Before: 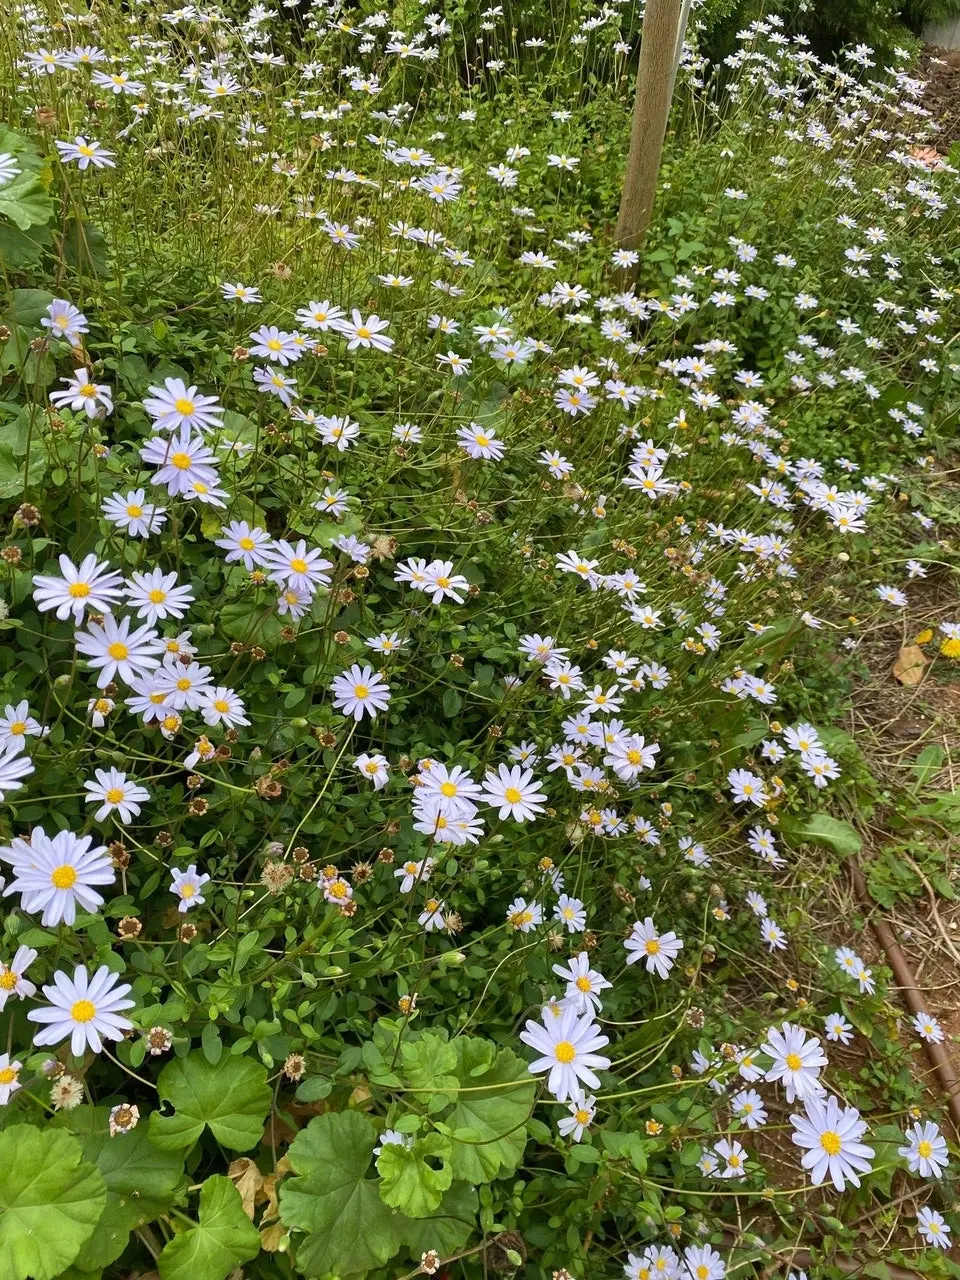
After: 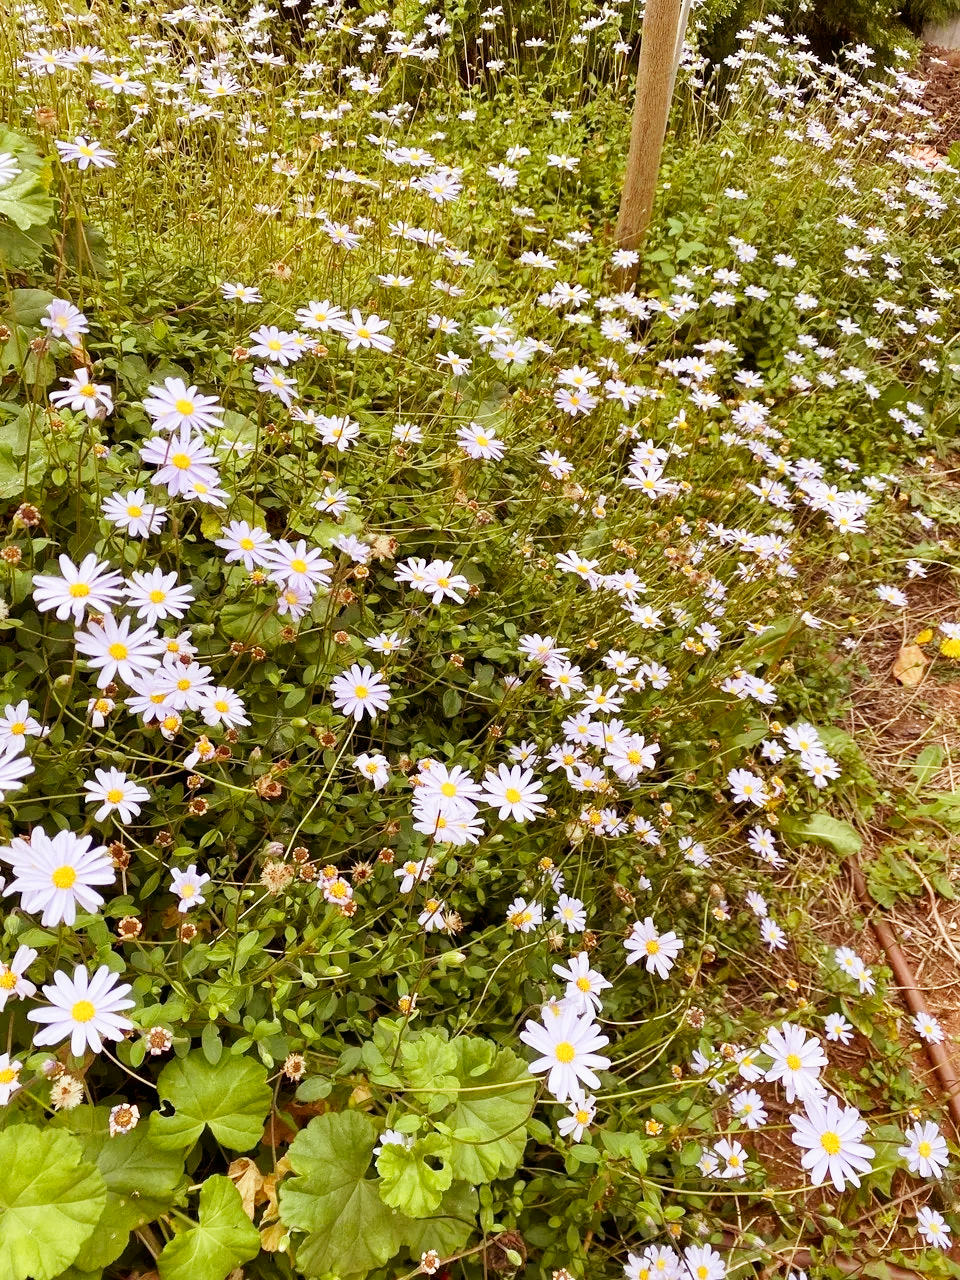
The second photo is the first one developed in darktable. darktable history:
tone equalizer: on, module defaults
white balance: emerald 1
rgb levels: mode RGB, independent channels, levels [[0, 0.474, 1], [0, 0.5, 1], [0, 0.5, 1]]
exposure: exposure -0.242 EV, compensate highlight preservation false
base curve: curves: ch0 [(0, 0) (0.005, 0.002) (0.15, 0.3) (0.4, 0.7) (0.75, 0.95) (1, 1)], preserve colors none
